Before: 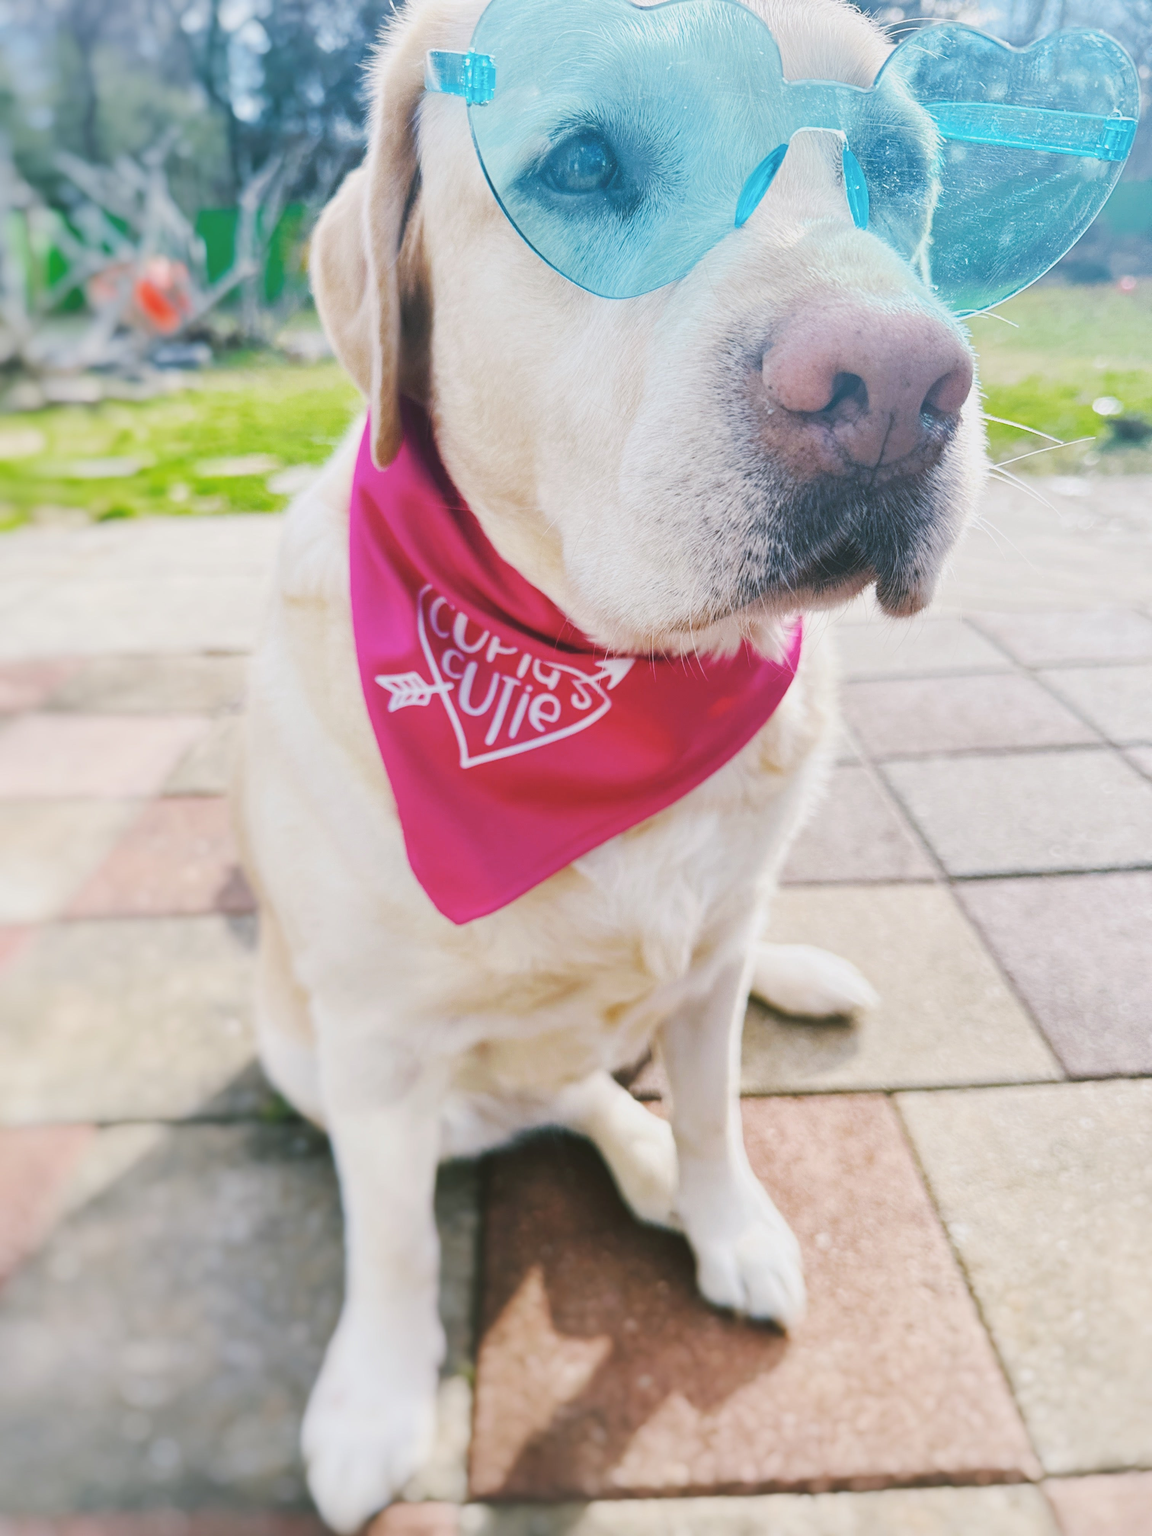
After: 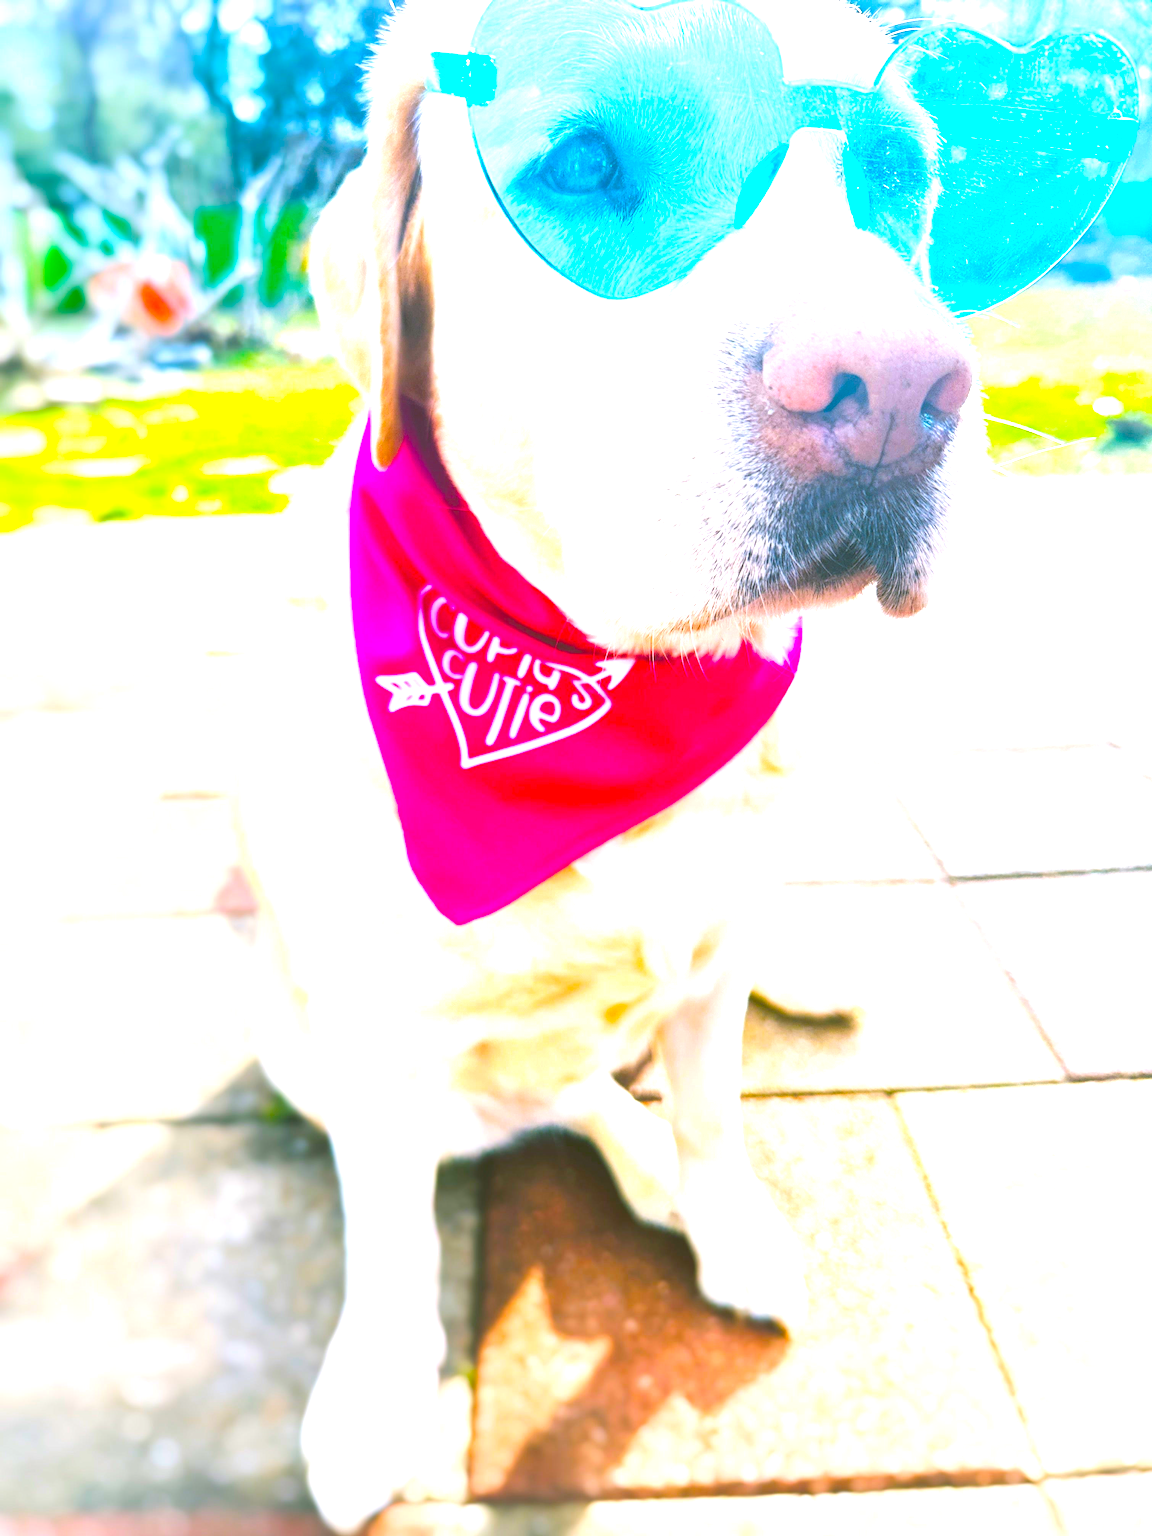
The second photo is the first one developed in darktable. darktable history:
color balance rgb: linear chroma grading › global chroma 25%, perceptual saturation grading › global saturation 50%
exposure: black level correction 0, exposure 1.3 EV, compensate exposure bias true, compensate highlight preservation false
